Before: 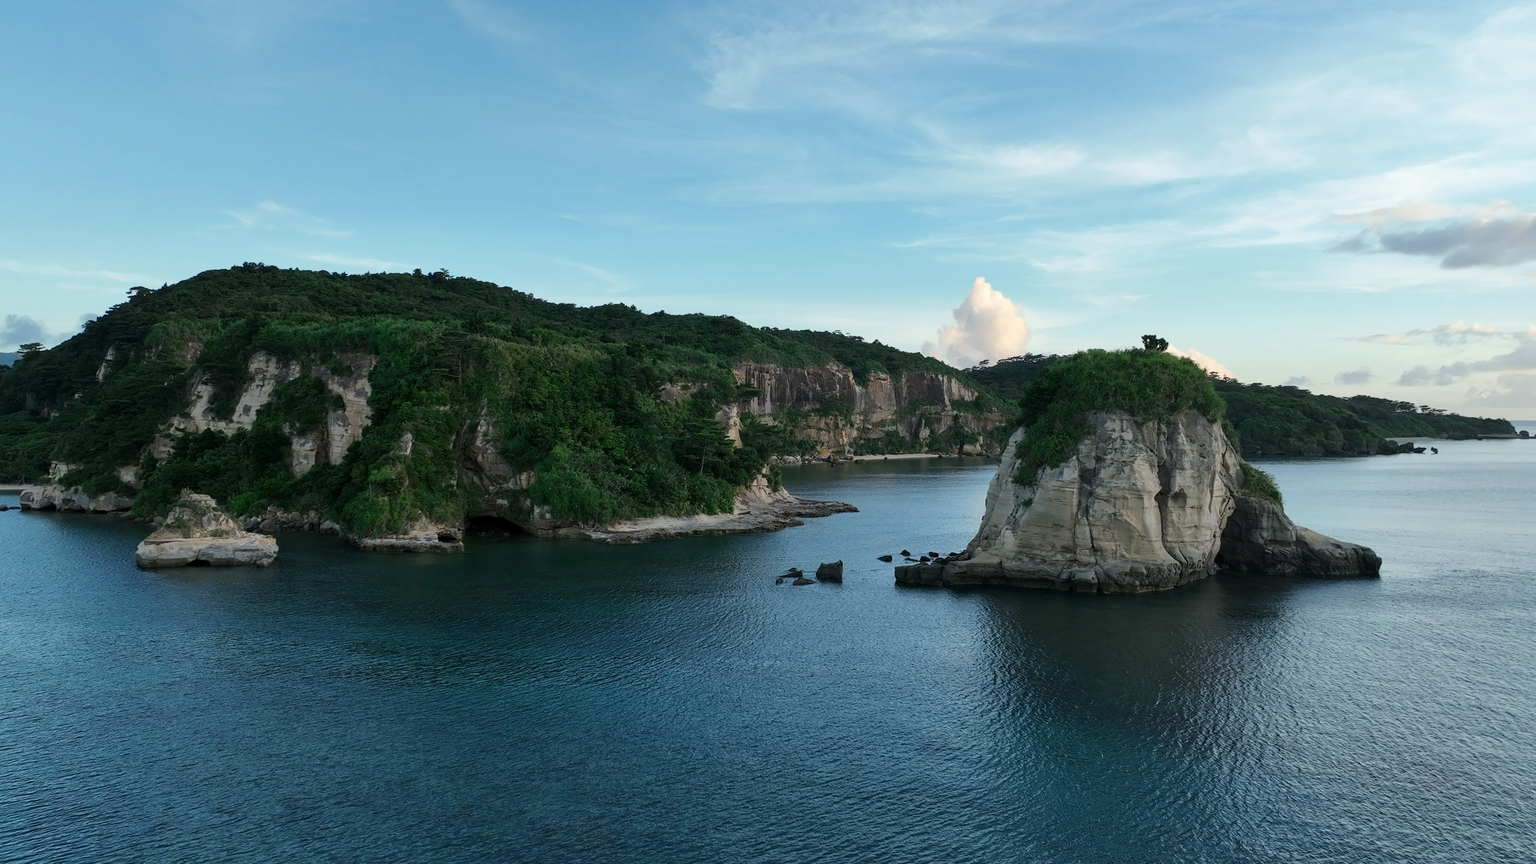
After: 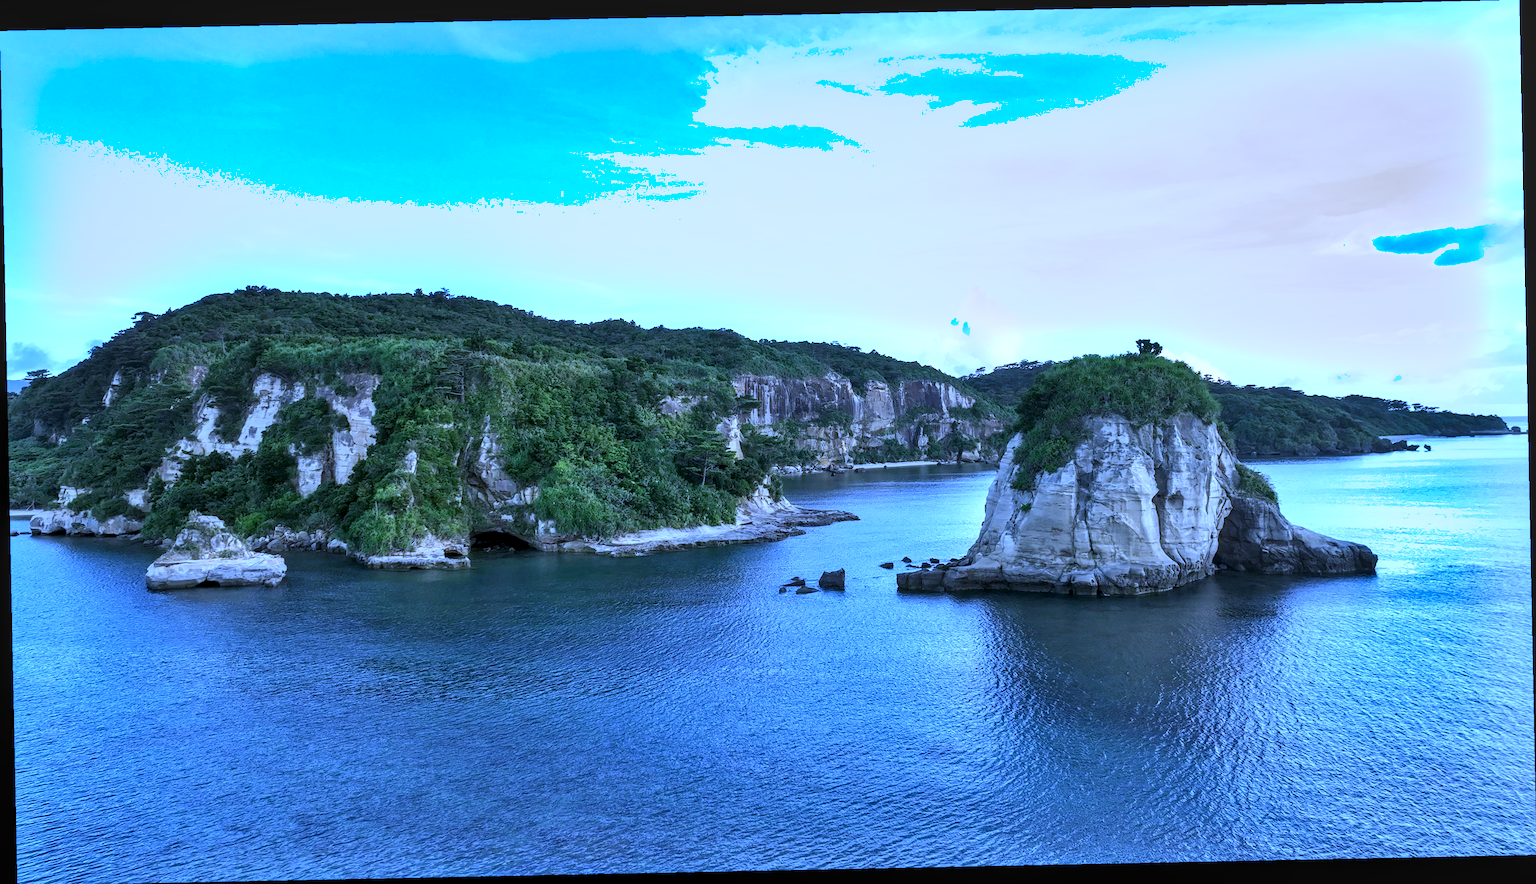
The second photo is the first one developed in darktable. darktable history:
exposure: exposure 1 EV, compensate highlight preservation false
white balance: red 0.766, blue 1.537
shadows and highlights: shadows 53, soften with gaussian
local contrast: on, module defaults
rotate and perspective: rotation -1.17°, automatic cropping off
